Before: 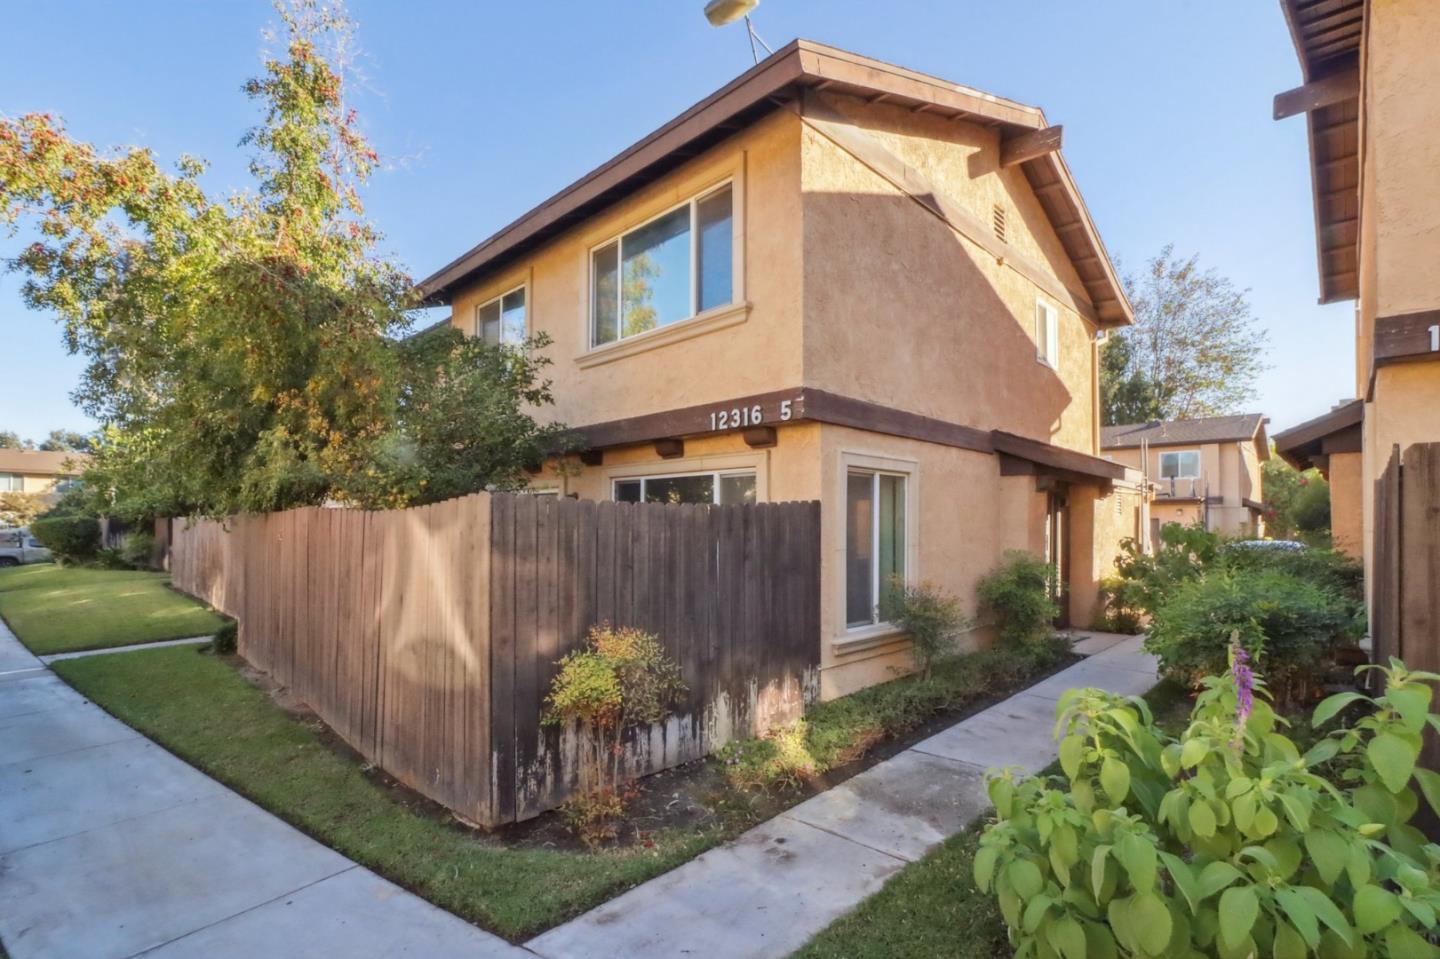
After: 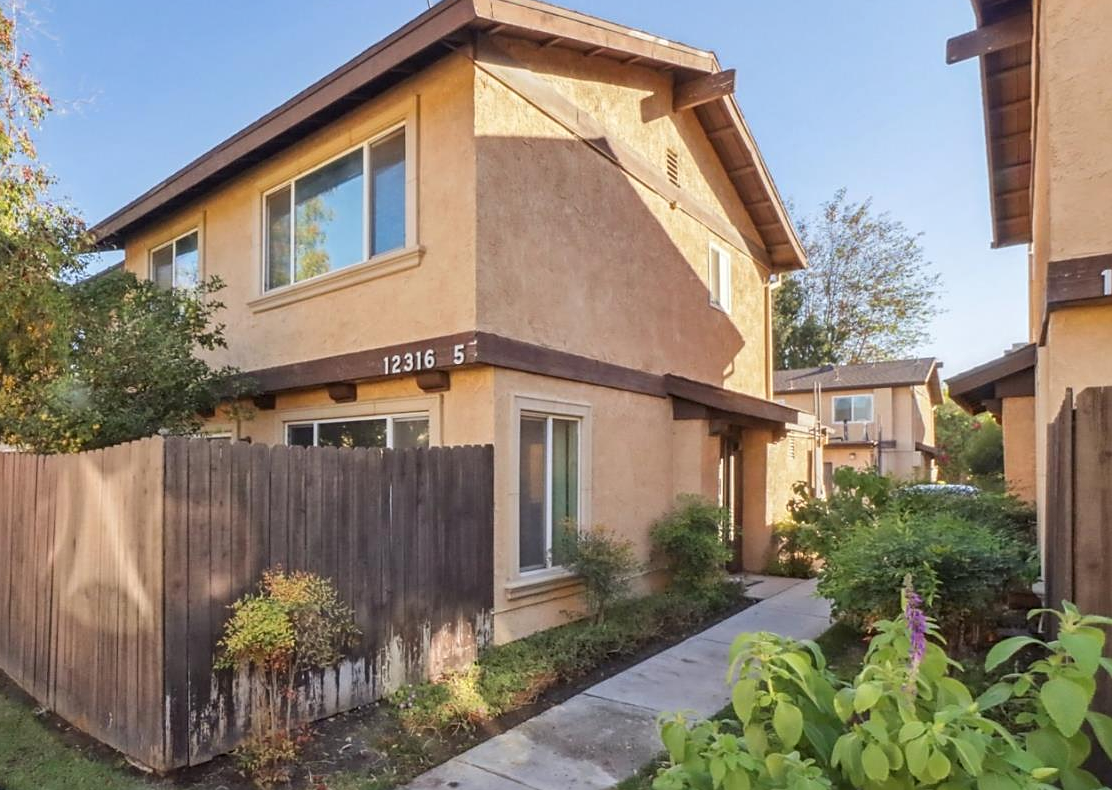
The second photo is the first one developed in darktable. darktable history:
crop: left 22.768%, top 5.909%, bottom 11.678%
shadows and highlights: shadows 31.55, highlights -32.86, soften with gaussian
sharpen: on, module defaults
